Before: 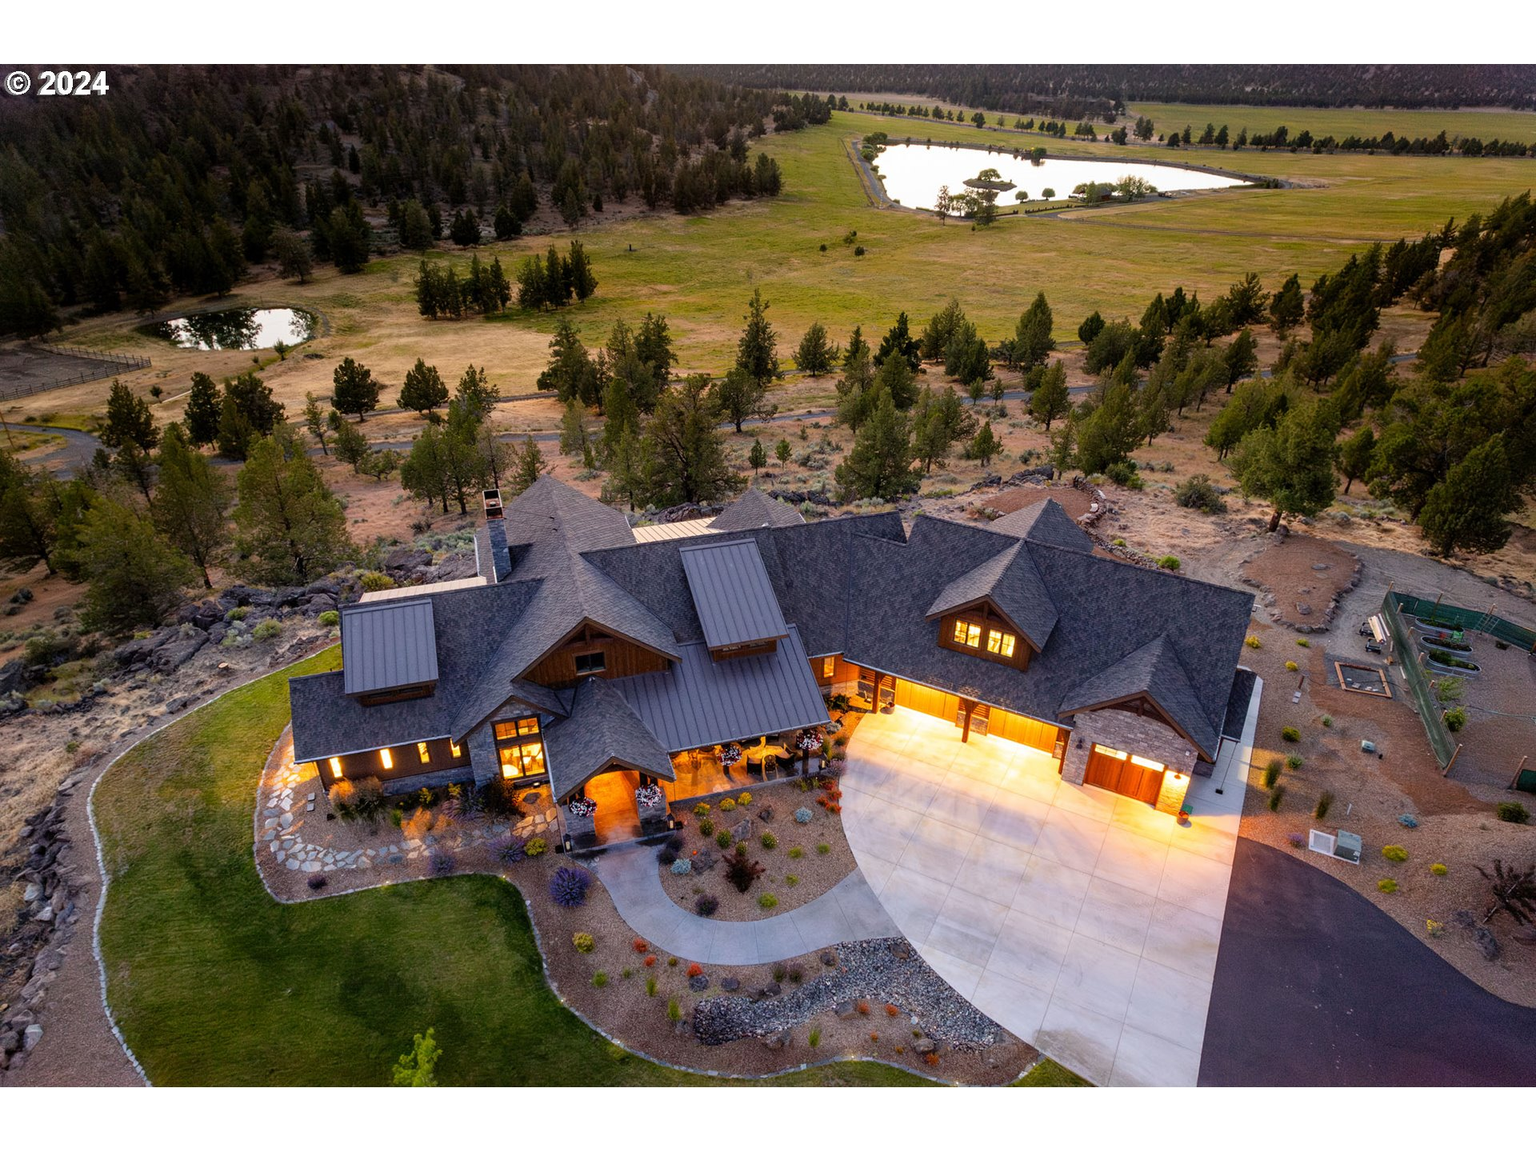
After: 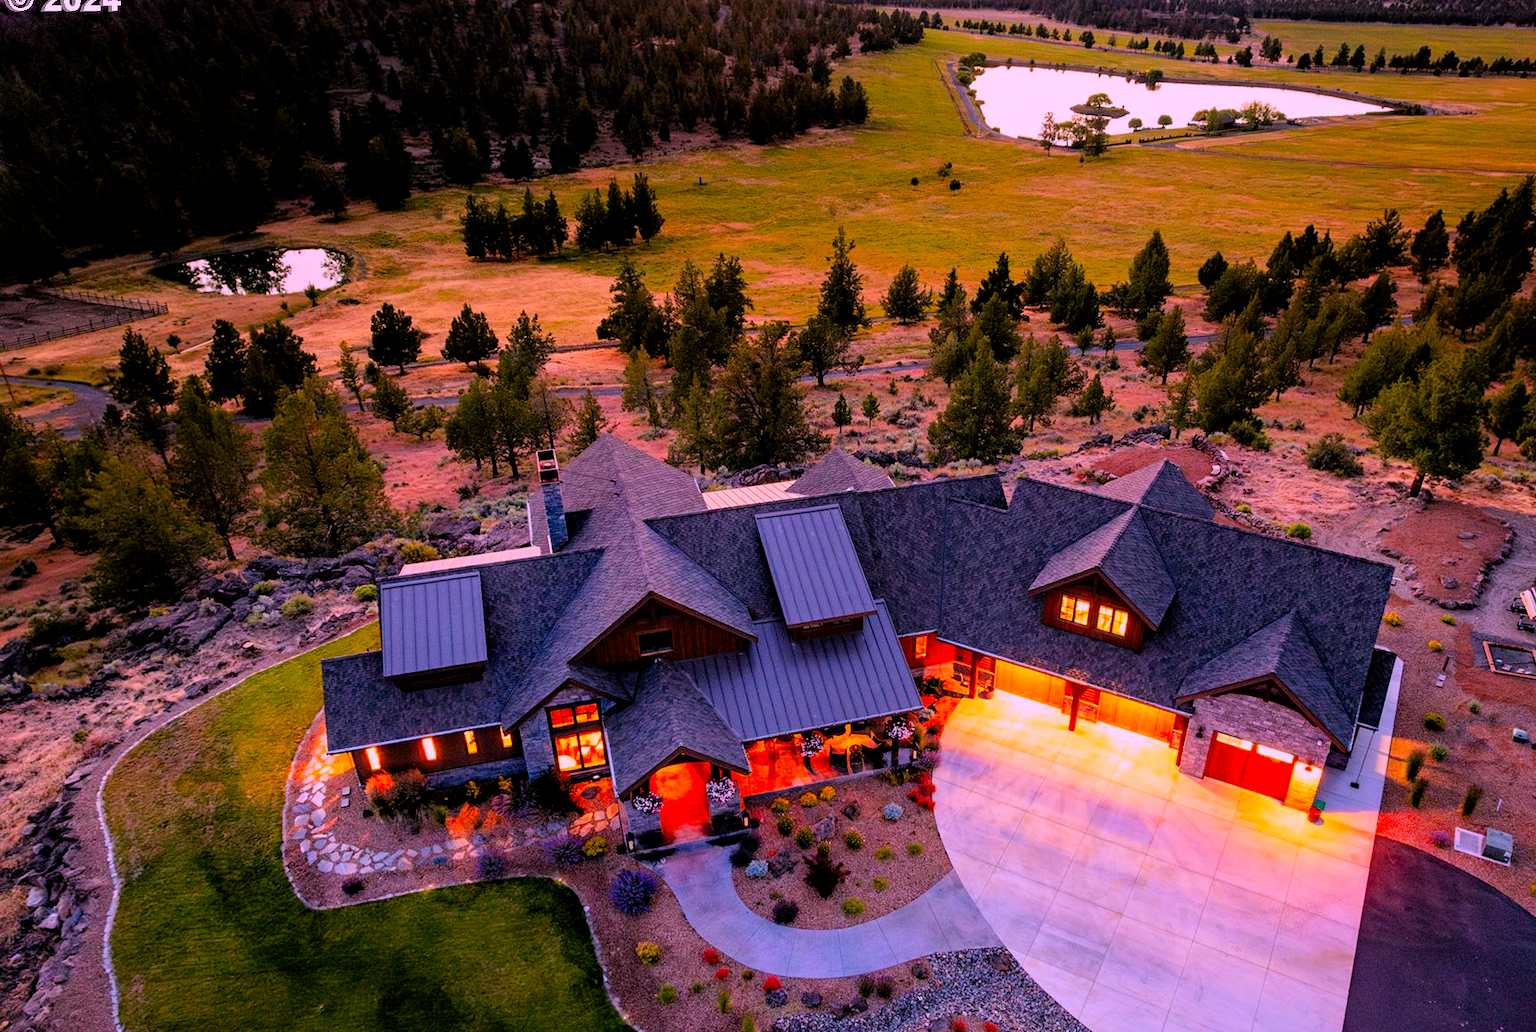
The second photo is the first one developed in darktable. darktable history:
filmic rgb: black relative exposure -11.82 EV, white relative exposure 5.43 EV, threshold 5.98 EV, hardness 4.49, latitude 49.78%, contrast 1.143, enable highlight reconstruction true
haze removal: strength 0.293, distance 0.256, compatibility mode true, adaptive false
crop: top 7.411%, right 9.824%, bottom 11.917%
color correction: highlights a* 18.84, highlights b* -11.9, saturation 1.65
